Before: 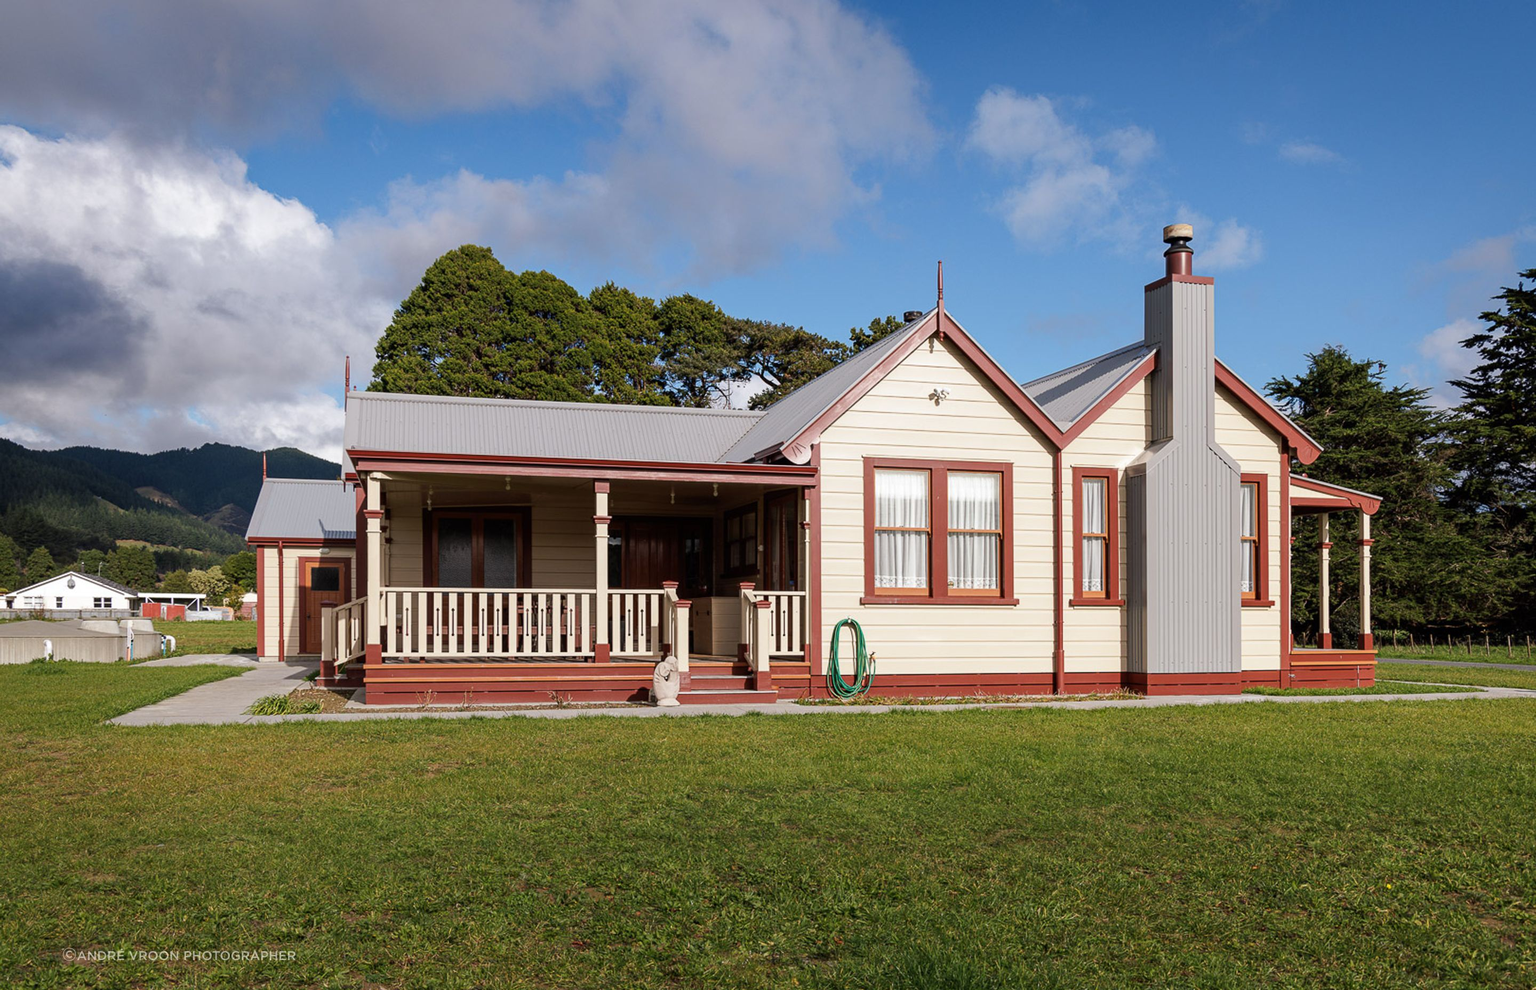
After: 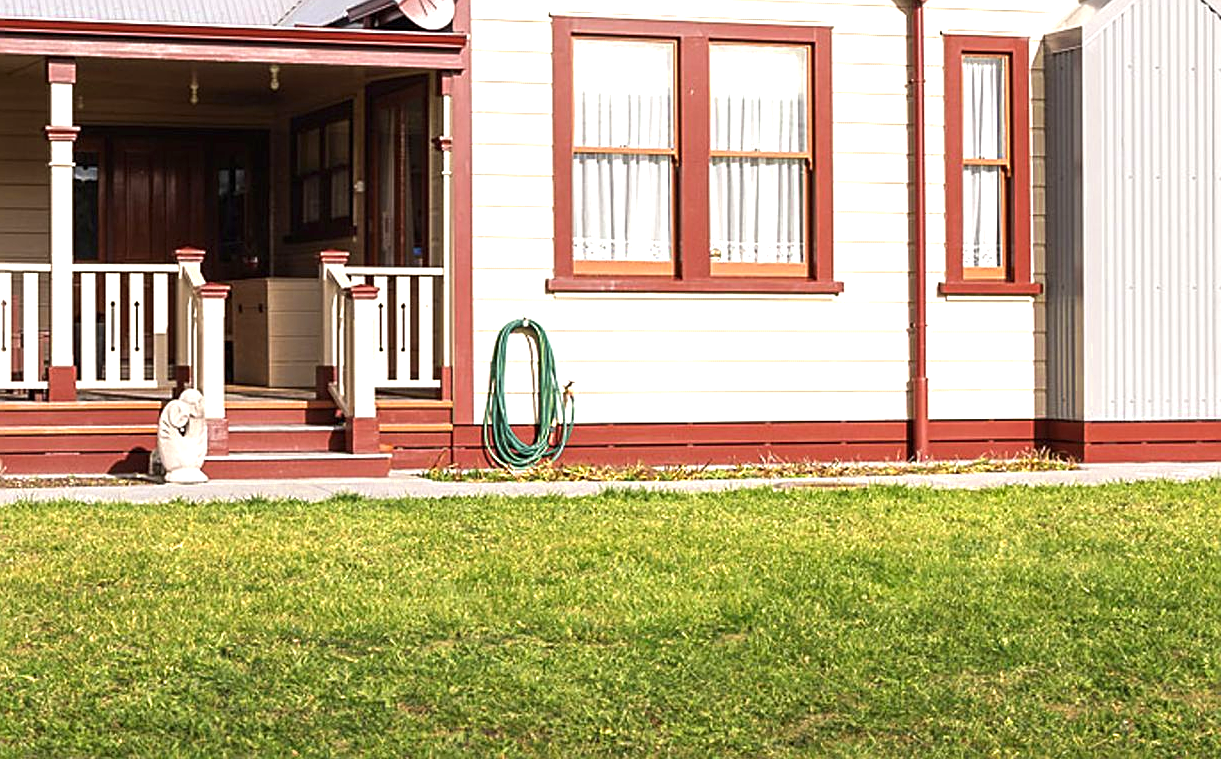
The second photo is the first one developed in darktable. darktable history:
crop: left 37.065%, top 45.359%, right 20.511%, bottom 13.732%
exposure: black level correction -0.001, exposure 0.905 EV, compensate highlight preservation false
sharpen: on, module defaults
color zones: curves: ch0 [(0, 0.485) (0.178, 0.476) (0.261, 0.623) (0.411, 0.403) (0.708, 0.603) (0.934, 0.412)]; ch1 [(0.003, 0.485) (0.149, 0.496) (0.229, 0.584) (0.326, 0.551) (0.484, 0.262) (0.757, 0.643)]
